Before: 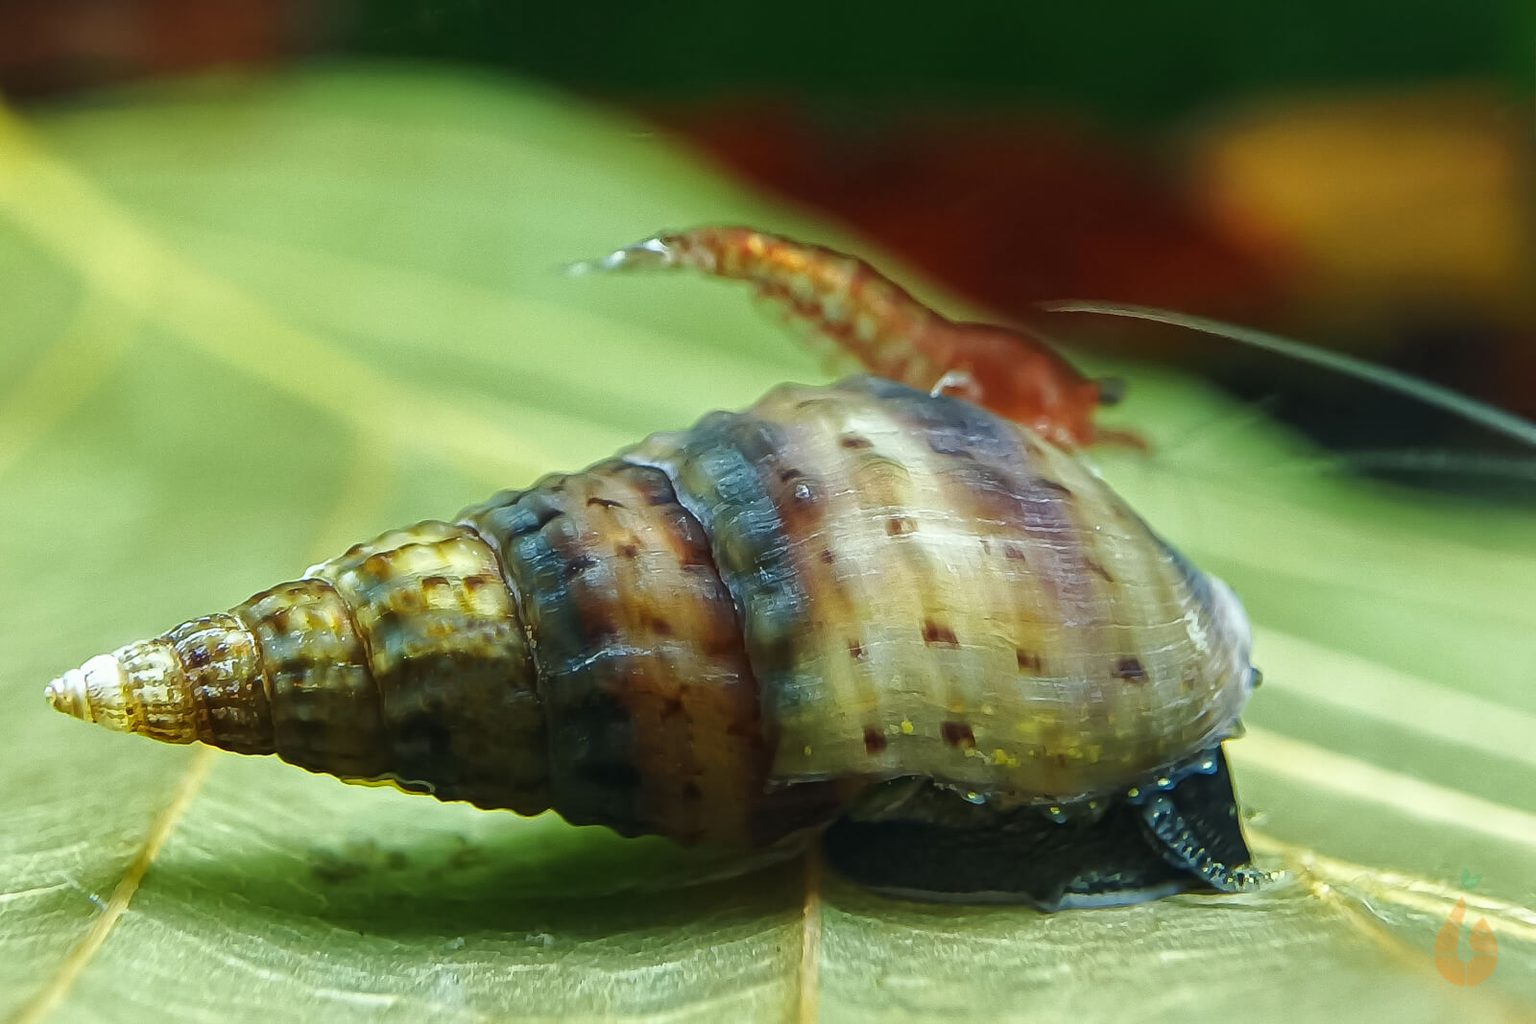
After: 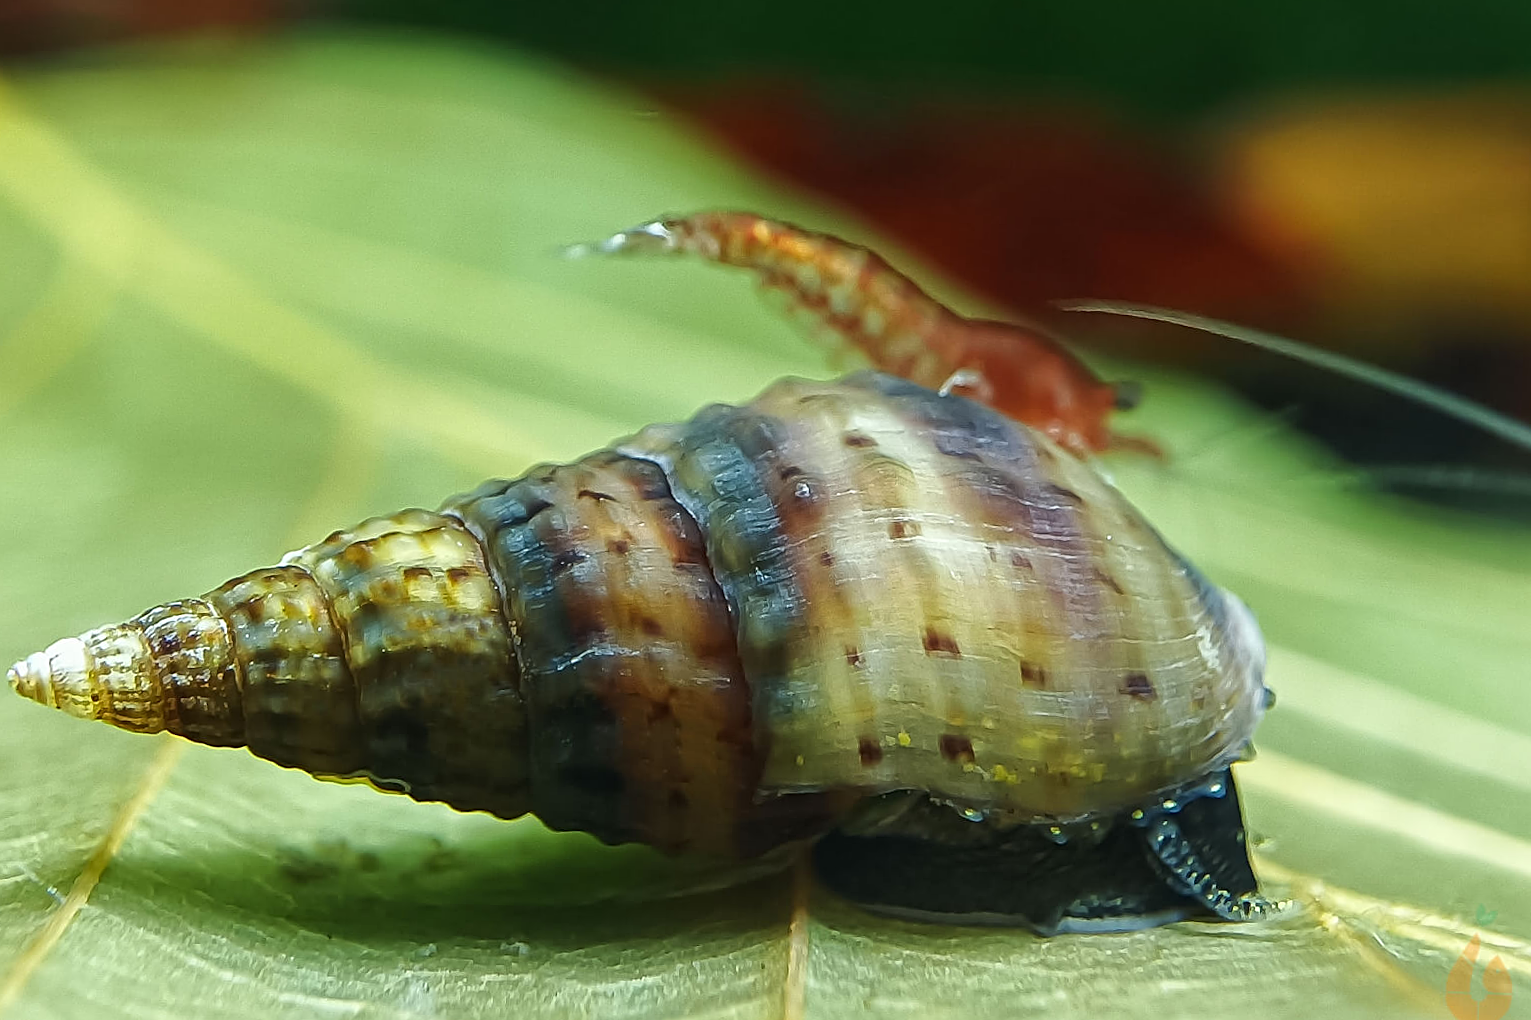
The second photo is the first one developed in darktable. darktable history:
crop and rotate: angle -1.74°
sharpen: on, module defaults
